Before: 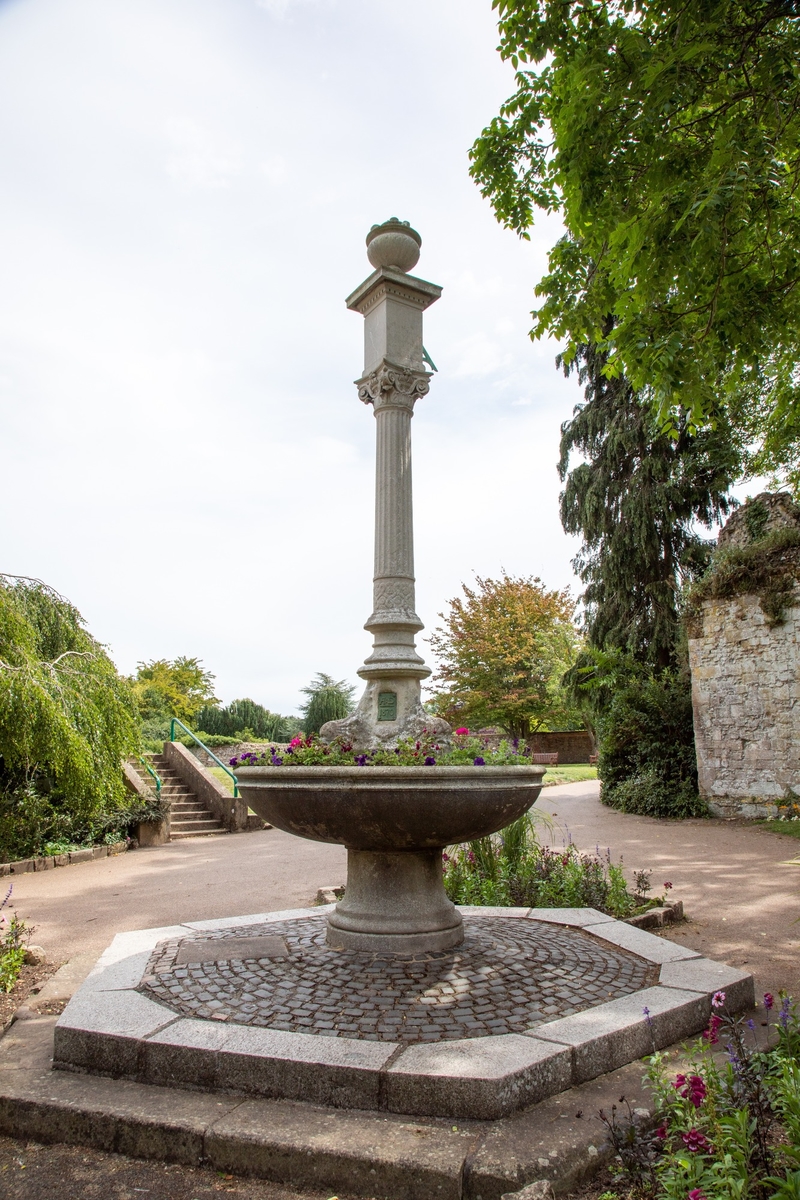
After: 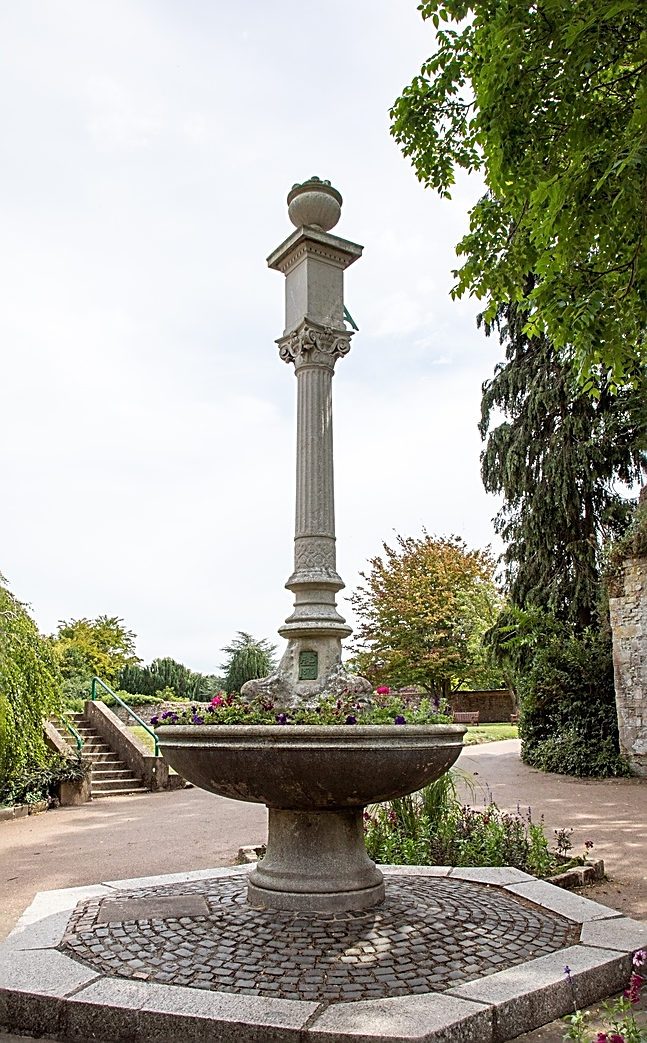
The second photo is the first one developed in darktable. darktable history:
crop: left 9.929%, top 3.475%, right 9.188%, bottom 9.529%
sharpen: amount 1
